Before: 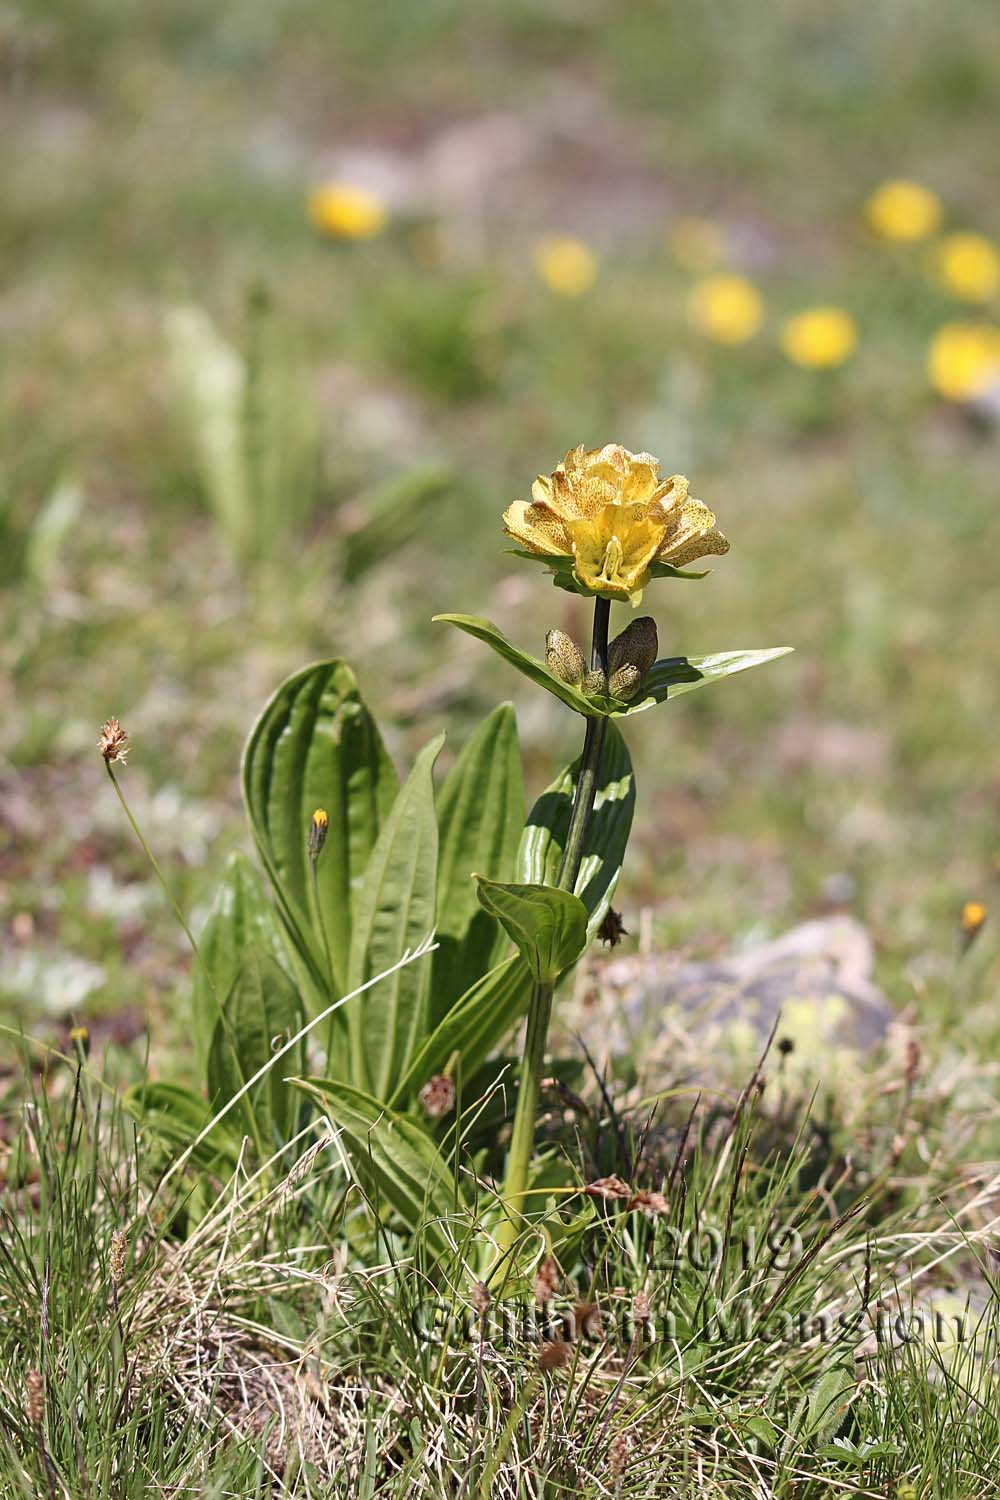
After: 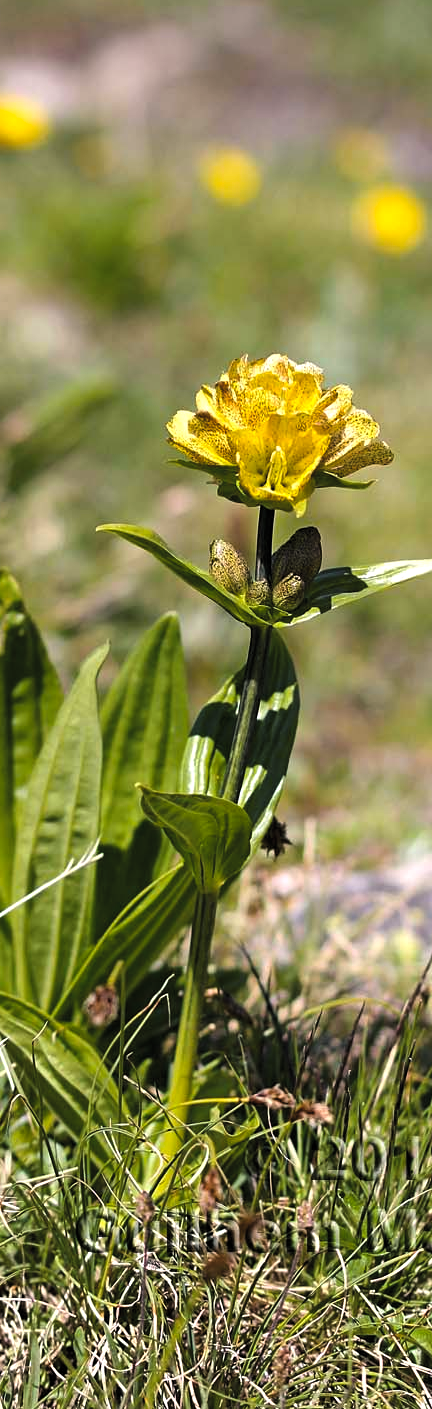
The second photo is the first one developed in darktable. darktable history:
tone equalizer: -8 EV -0.421 EV, -7 EV -0.366 EV, -6 EV -0.363 EV, -5 EV -0.212 EV, -3 EV 0.188 EV, -2 EV 0.357 EV, -1 EV 0.399 EV, +0 EV 0.42 EV
color balance rgb: shadows lift › luminance -7.903%, shadows lift › chroma 2.282%, shadows lift › hue 164.94°, linear chroma grading › global chroma 9.889%, perceptual saturation grading › global saturation 25.636%, global vibrance 20%
contrast brightness saturation: contrast -0.151, brightness 0.045, saturation -0.133
crop: left 33.649%, top 6.044%, right 23.056%
levels: levels [0.101, 0.578, 0.953]
